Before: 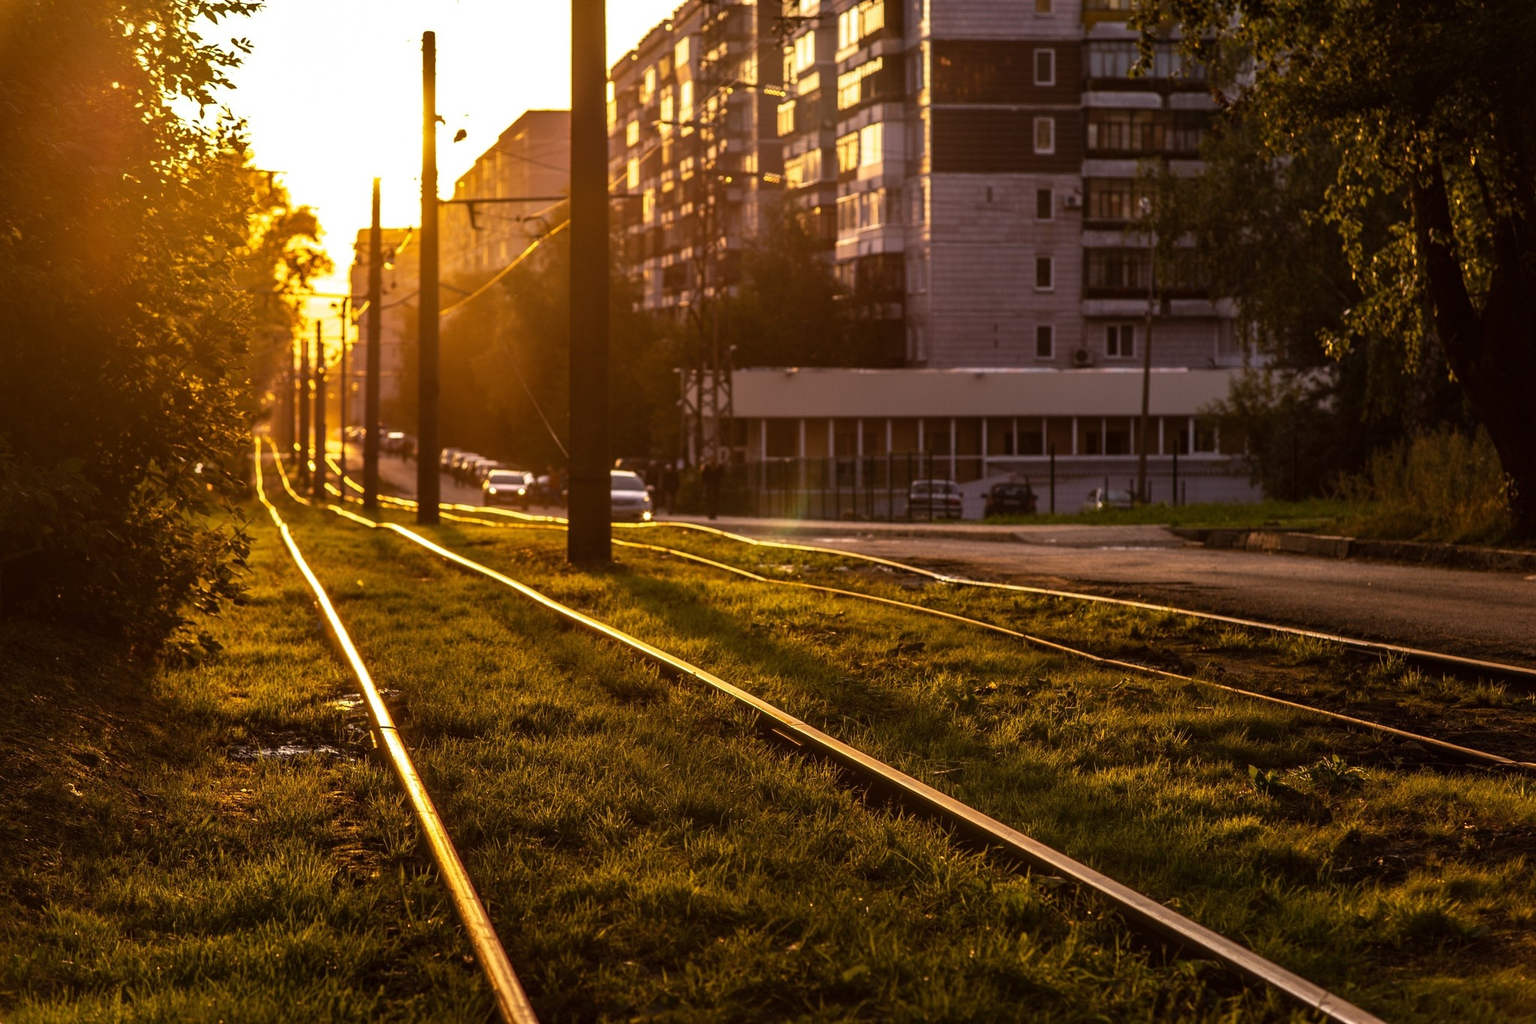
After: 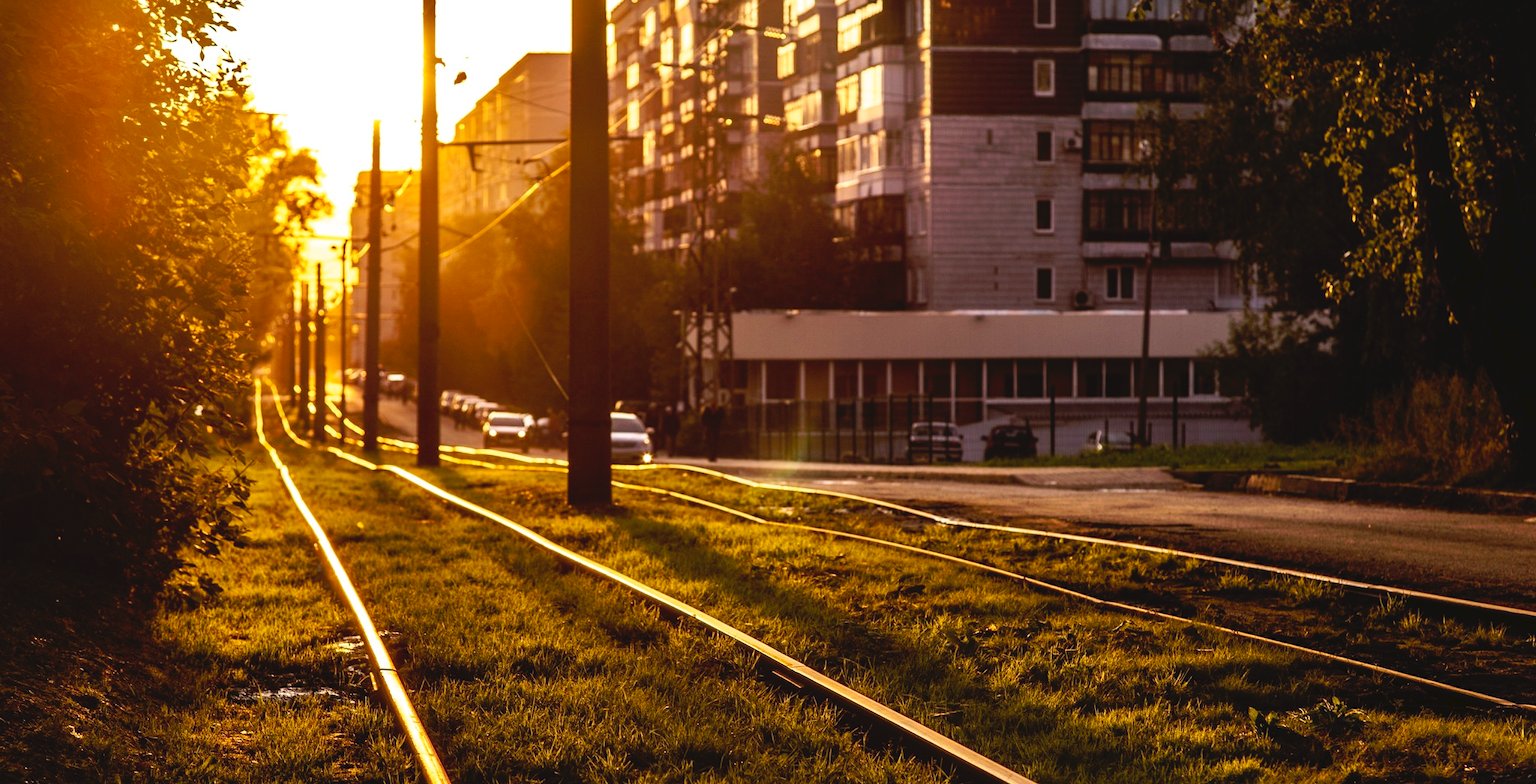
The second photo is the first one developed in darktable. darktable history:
crop: top 5.667%, bottom 17.637%
tone curve: curves: ch0 [(0, 0) (0.003, 0.047) (0.011, 0.051) (0.025, 0.051) (0.044, 0.057) (0.069, 0.068) (0.1, 0.076) (0.136, 0.108) (0.177, 0.166) (0.224, 0.229) (0.277, 0.299) (0.335, 0.364) (0.399, 0.46) (0.468, 0.553) (0.543, 0.639) (0.623, 0.724) (0.709, 0.808) (0.801, 0.886) (0.898, 0.954) (1, 1)], preserve colors none
